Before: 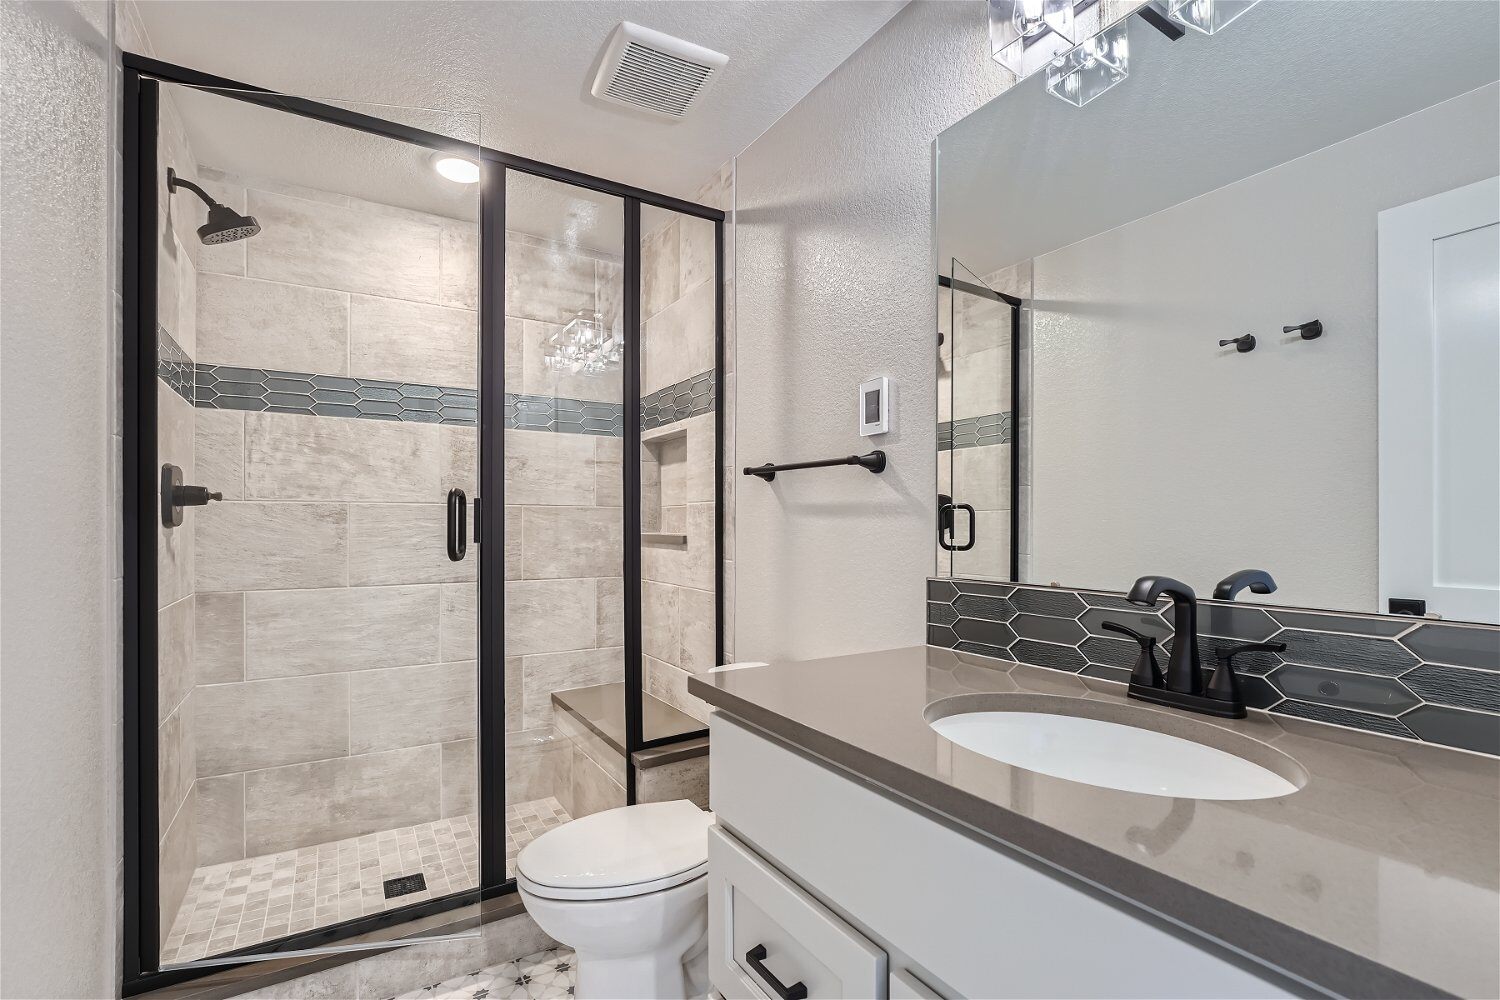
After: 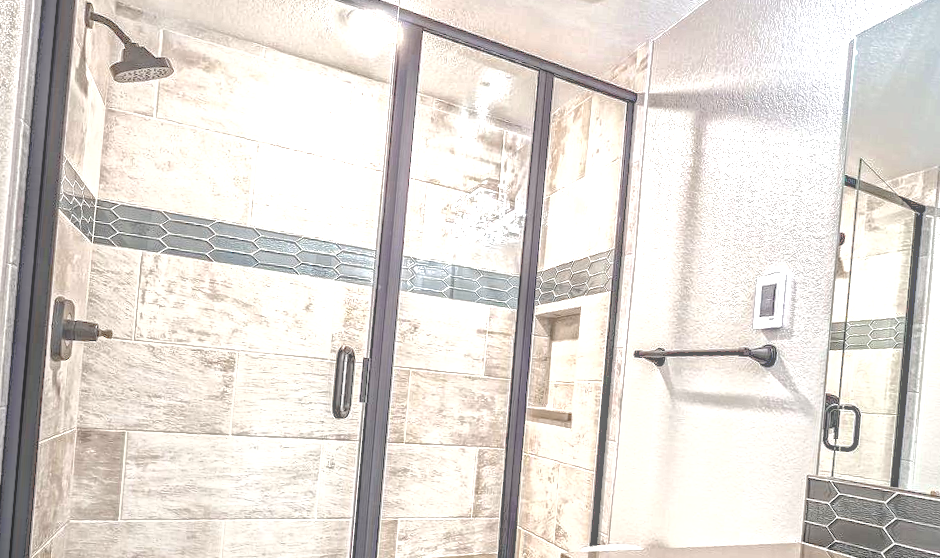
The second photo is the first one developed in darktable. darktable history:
crop and rotate: angle -4.9°, left 2.178%, top 6.939%, right 27.29%, bottom 30.298%
local contrast: highlights 20%, shadows 25%, detail 201%, midtone range 0.2
tone equalizer: -8 EV -0.392 EV, -7 EV -0.37 EV, -6 EV -0.359 EV, -5 EV -0.222 EV, -3 EV 0.207 EV, -2 EV 0.359 EV, -1 EV 0.391 EV, +0 EV 0.445 EV, smoothing diameter 24.9%, edges refinement/feathering 12.88, preserve details guided filter
haze removal: strength 0.295, distance 0.246, compatibility mode true, adaptive false
exposure: black level correction 0, exposure 0.698 EV, compensate highlight preservation false
